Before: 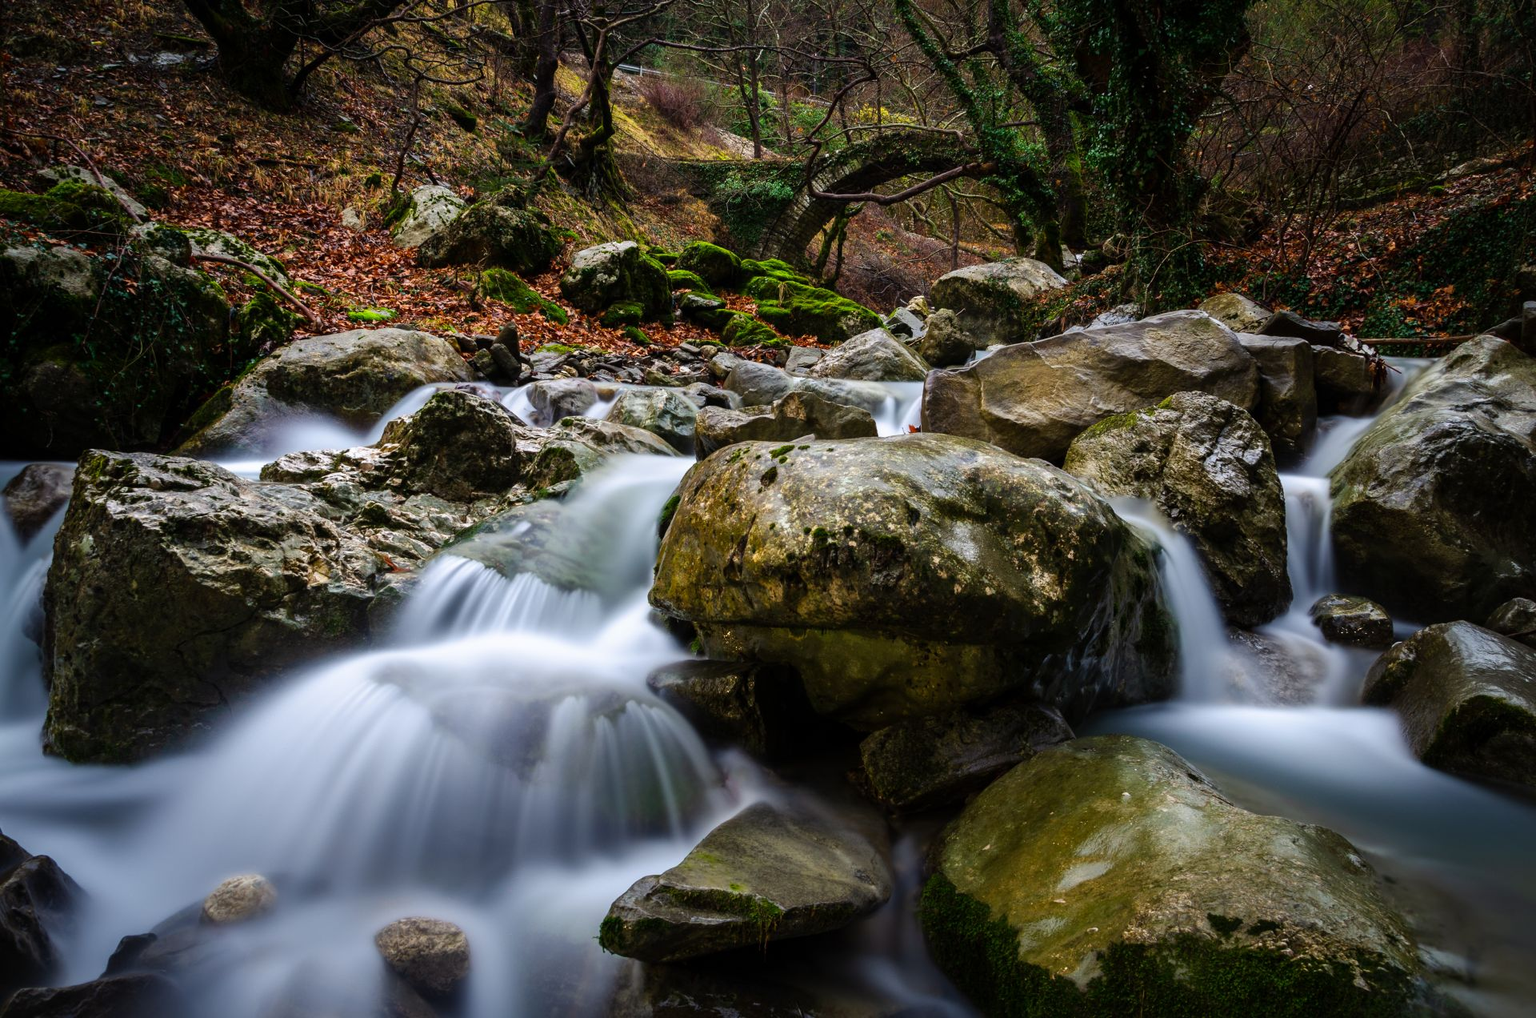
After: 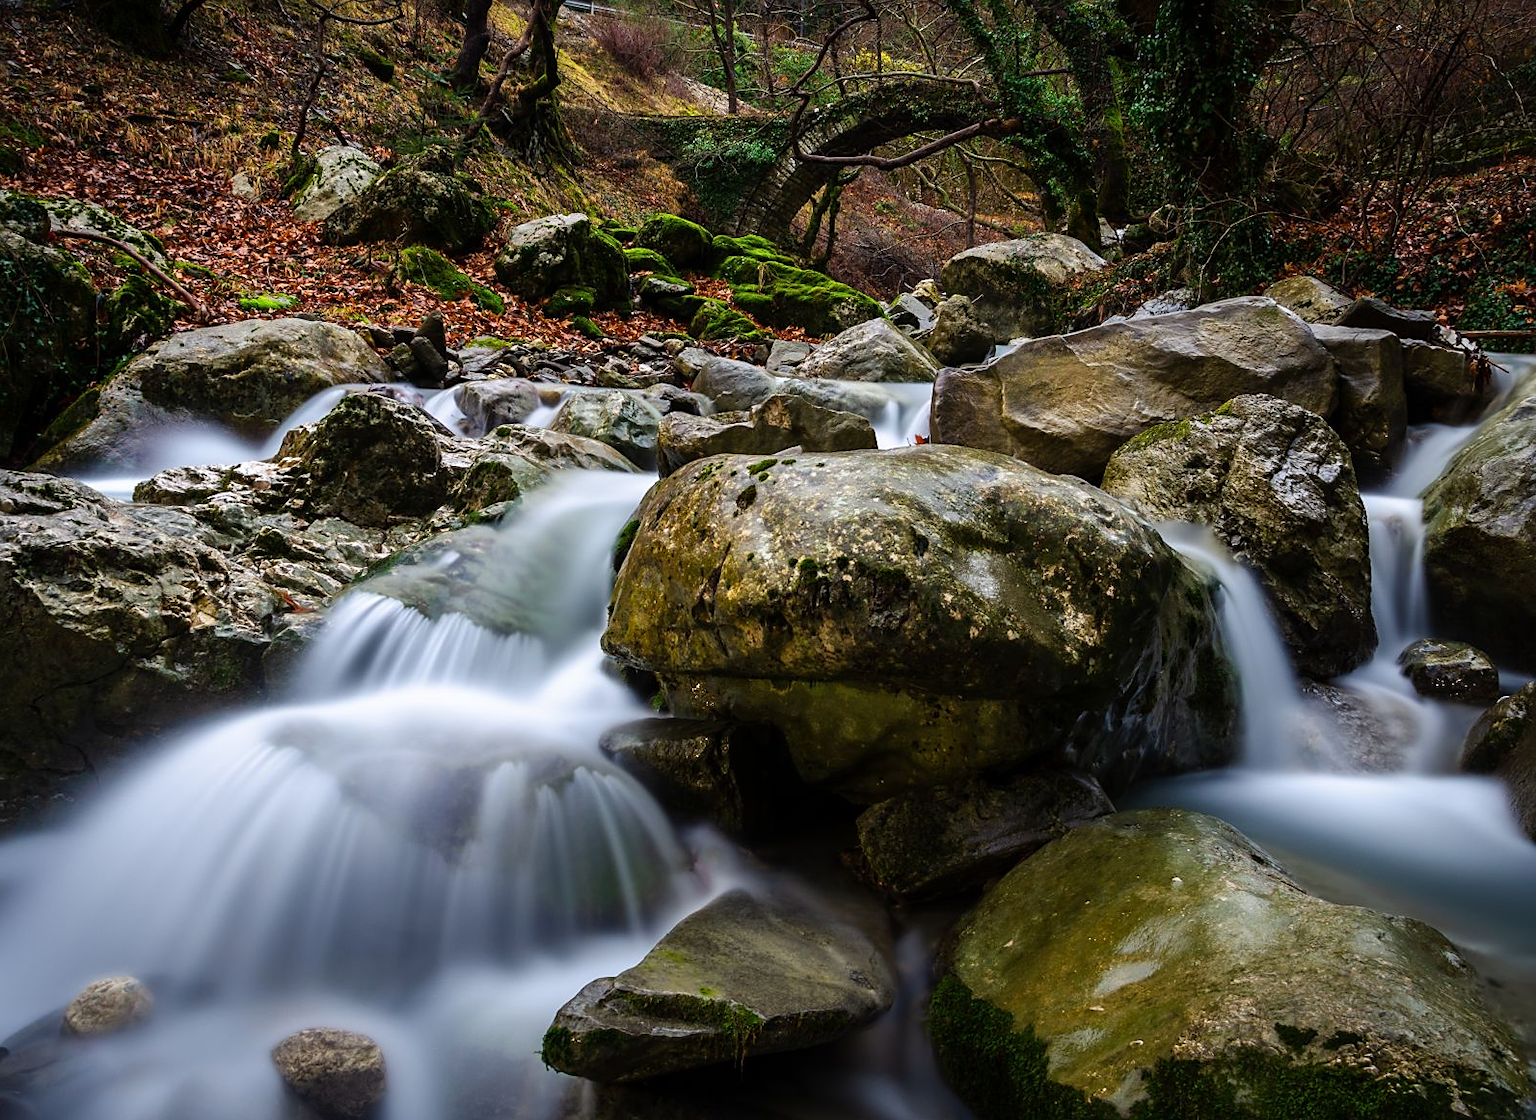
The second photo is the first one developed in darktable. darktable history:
sharpen: radius 1.833, amount 0.406, threshold 1.542
crop: left 9.762%, top 6.303%, right 7.253%, bottom 2.299%
